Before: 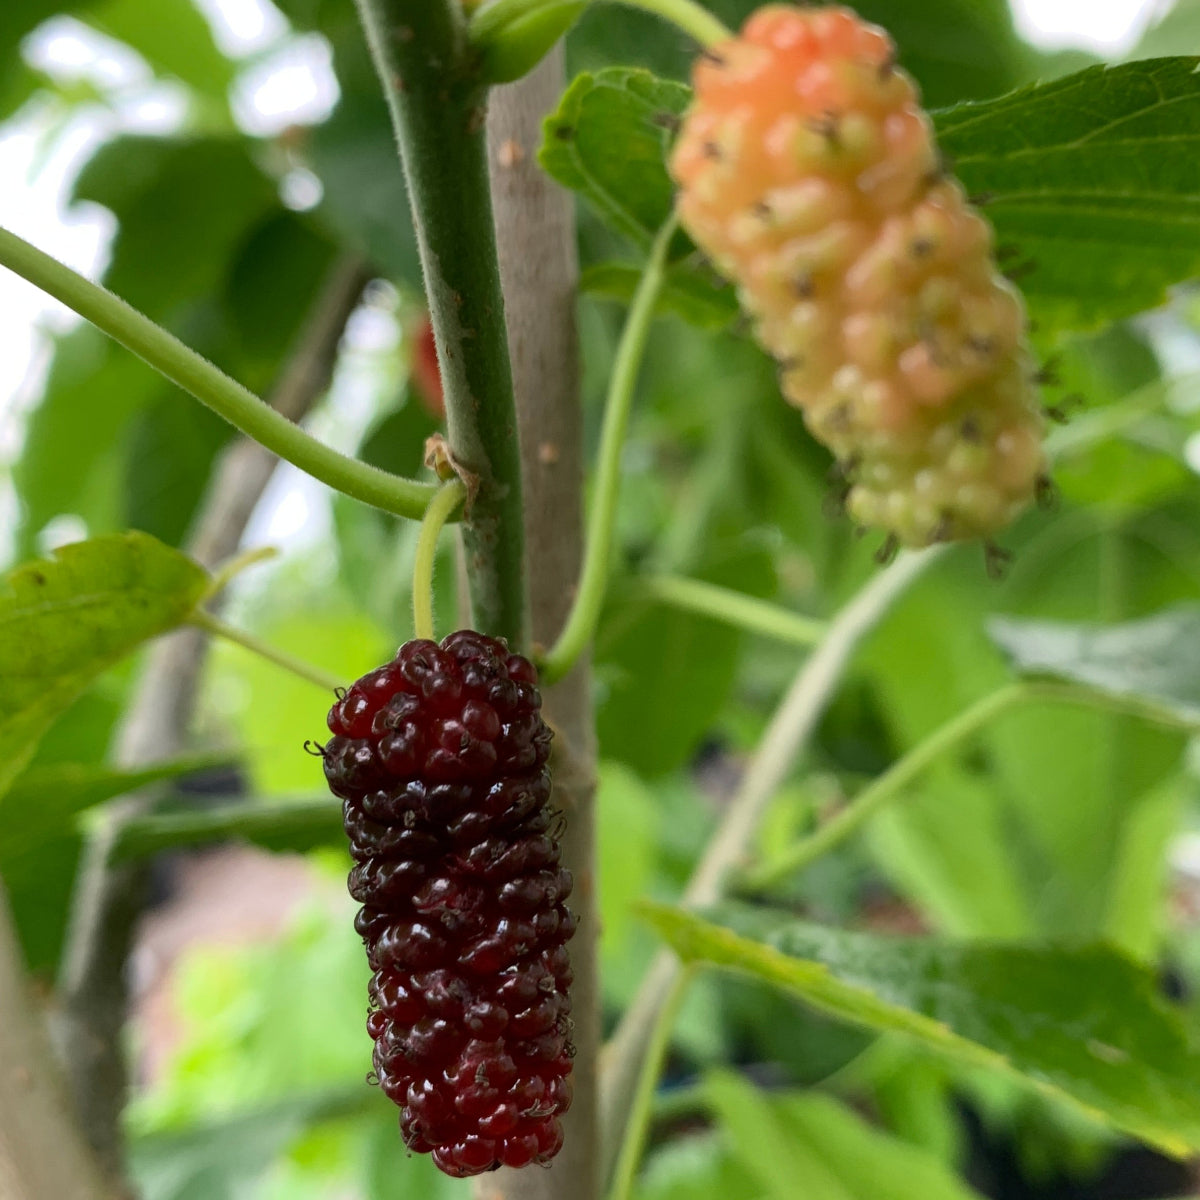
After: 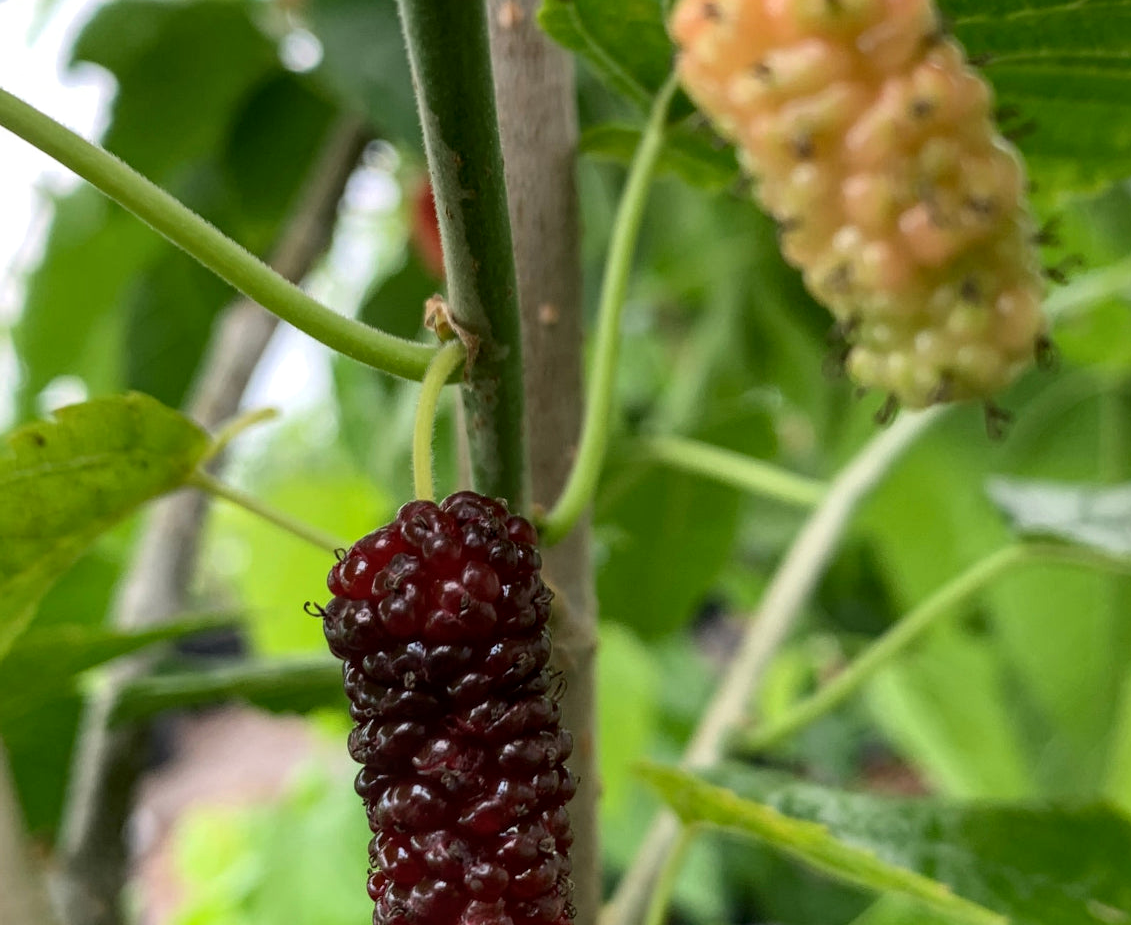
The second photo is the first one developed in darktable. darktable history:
crop and rotate: angle 0.03°, top 11.643%, right 5.651%, bottom 11.189%
local contrast: on, module defaults
